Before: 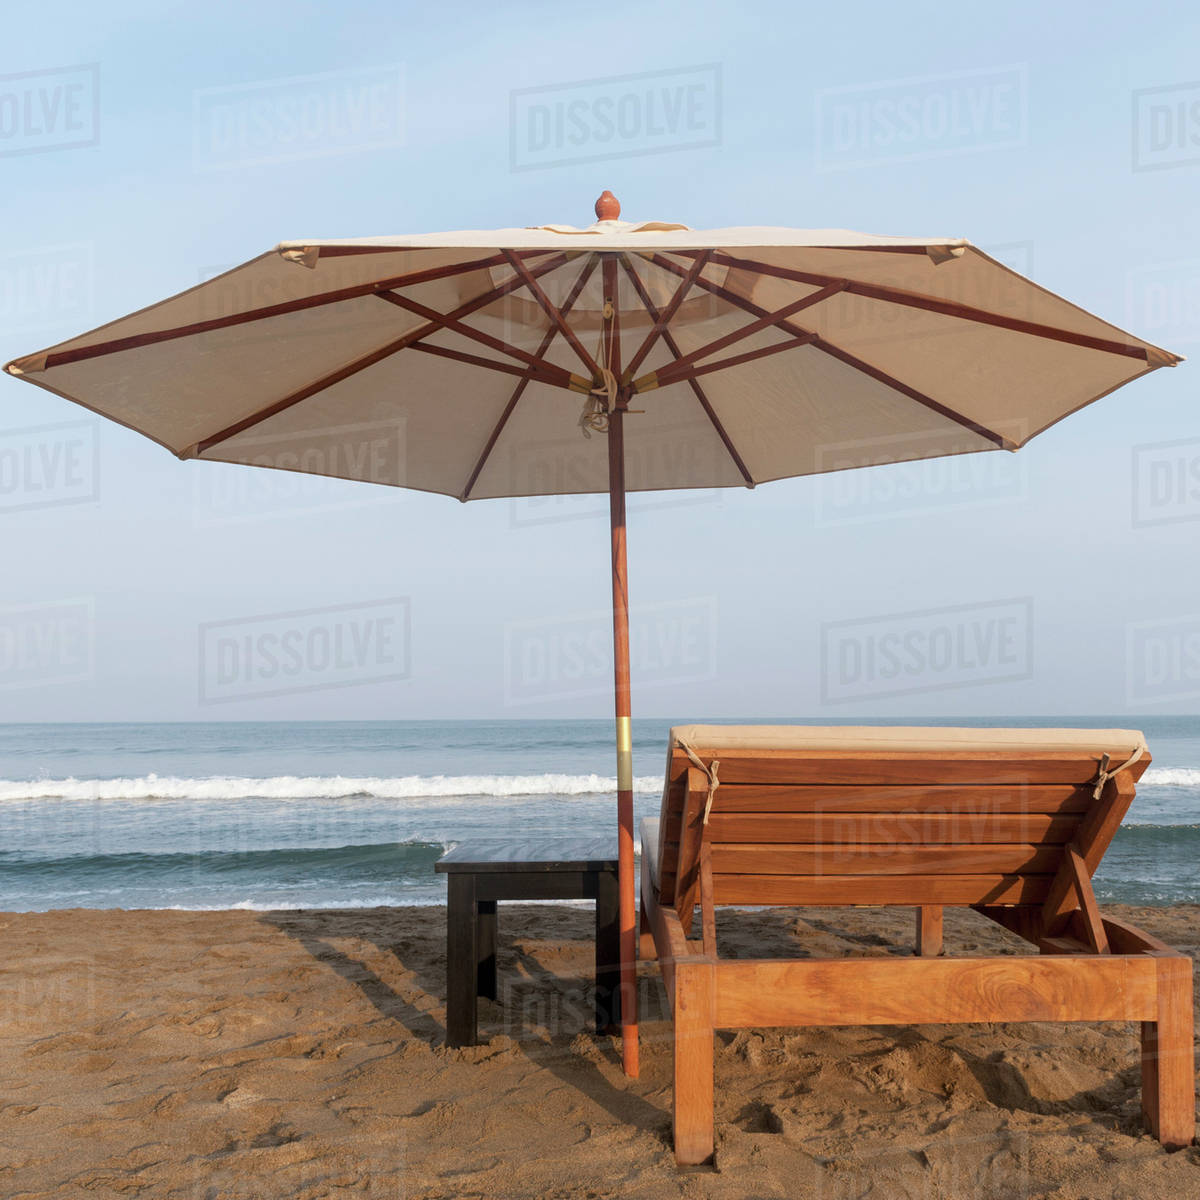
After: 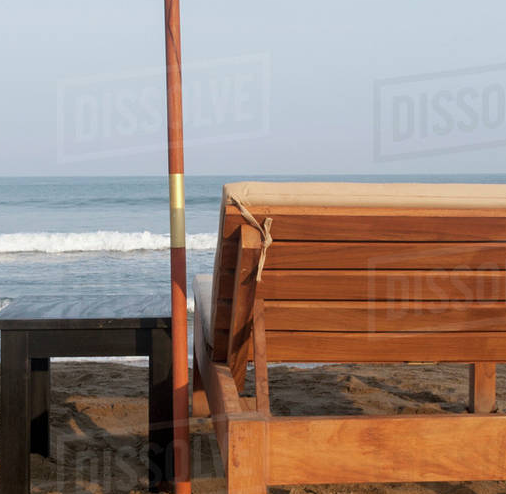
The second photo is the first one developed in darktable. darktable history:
crop: left 37.305%, top 45.328%, right 20.508%, bottom 13.451%
